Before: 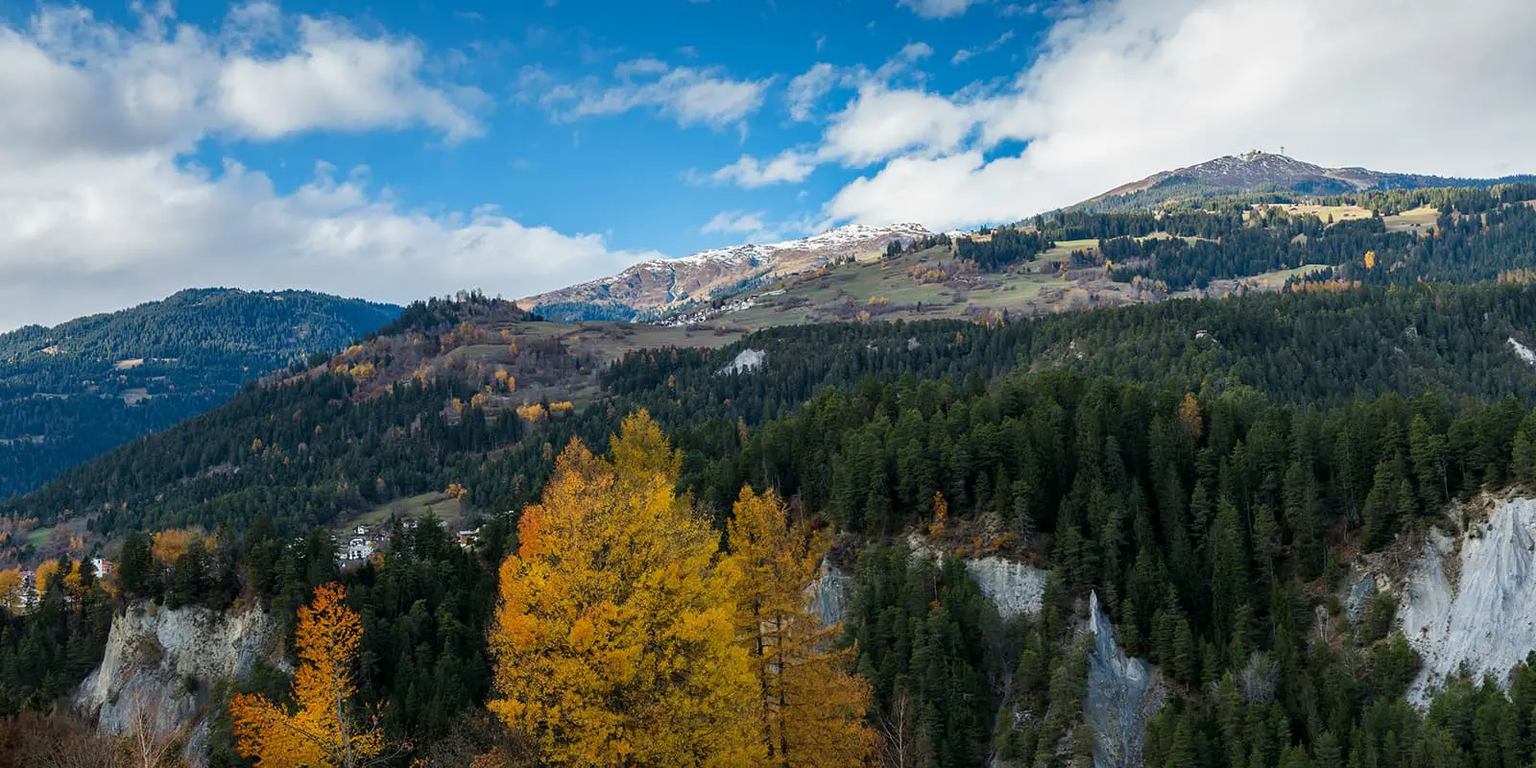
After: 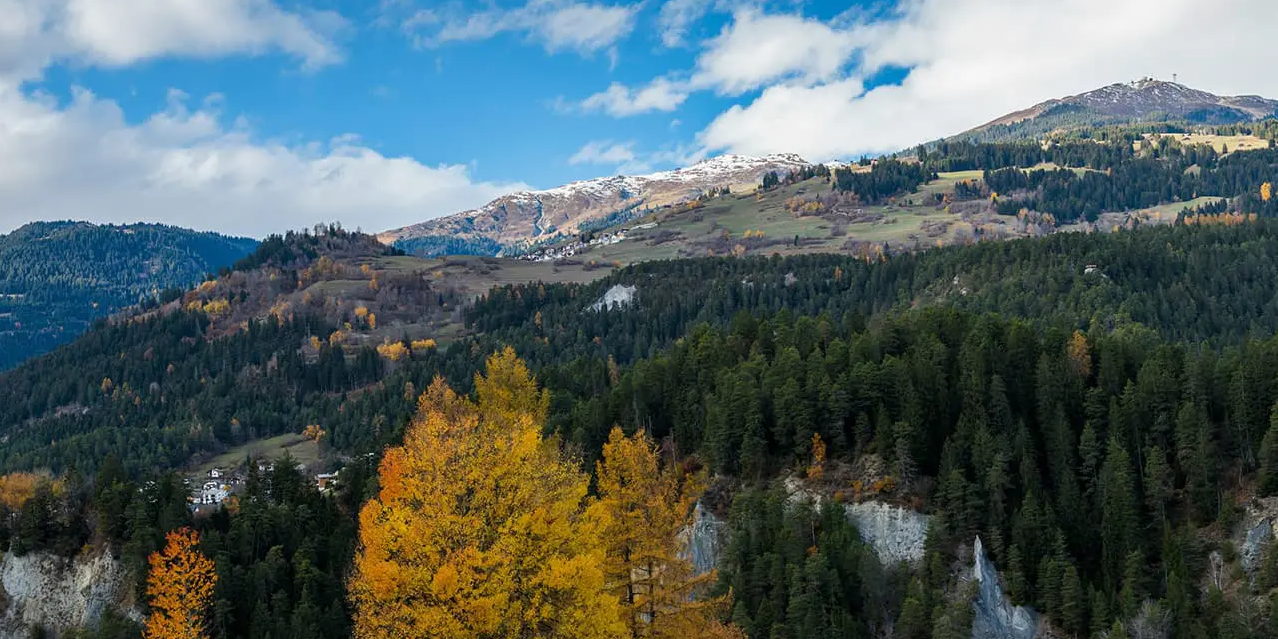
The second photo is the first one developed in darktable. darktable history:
crop and rotate: left 10.071%, top 10.071%, right 10.02%, bottom 10.02%
exposure: exposure 0.014 EV, compensate highlight preservation false
